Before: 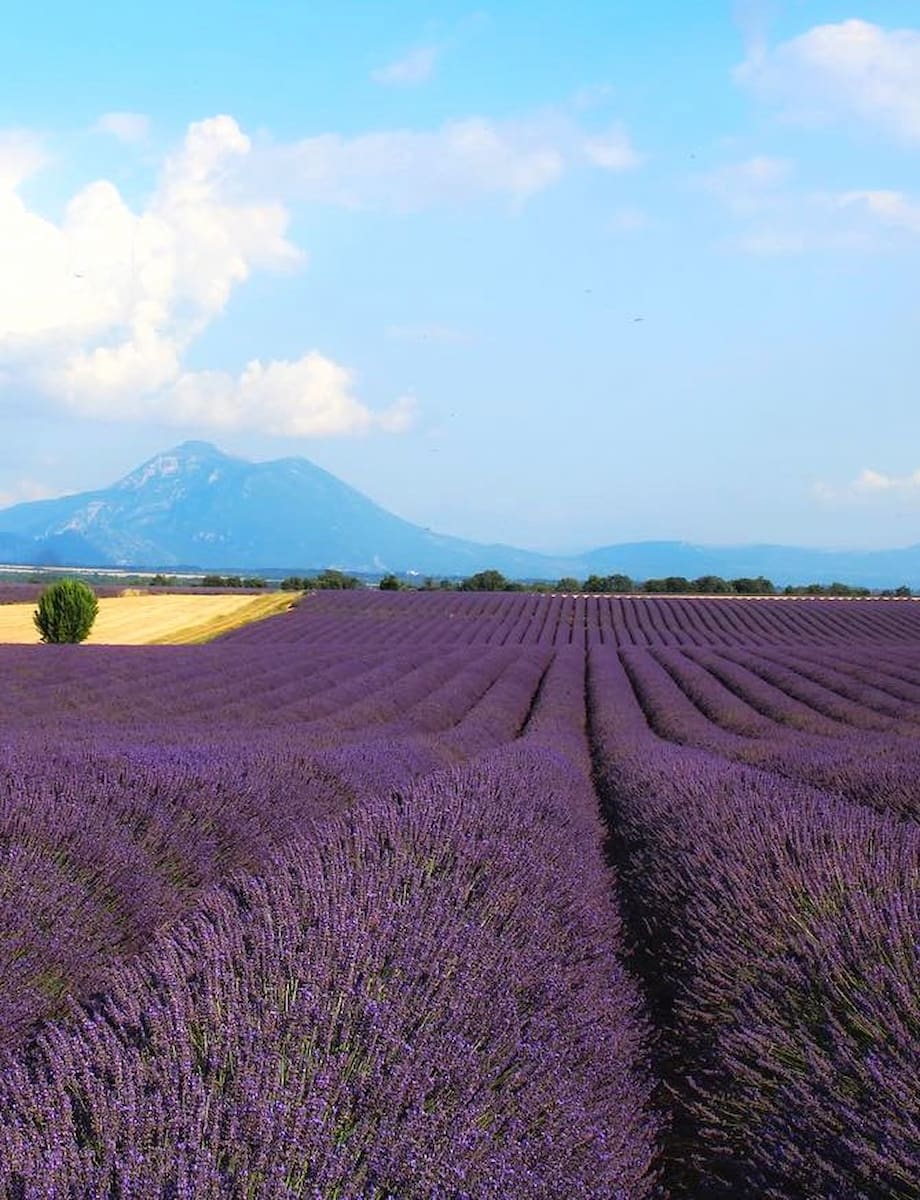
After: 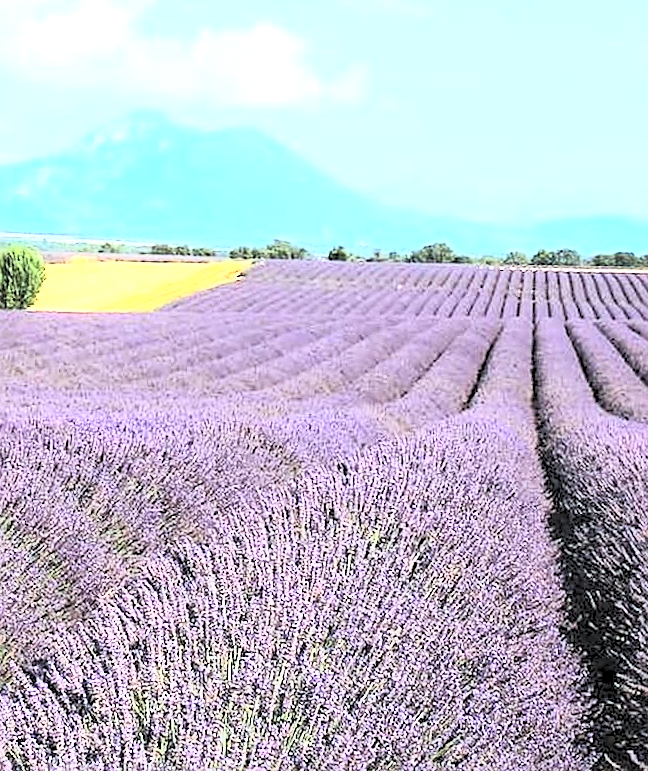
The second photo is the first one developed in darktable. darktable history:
sharpen: on, module defaults
crop: left 6.488%, top 27.668%, right 24.183%, bottom 8.656%
contrast brightness saturation: contrast 0.43, brightness 0.56, saturation -0.19
rgb levels: levels [[0.013, 0.434, 0.89], [0, 0.5, 1], [0, 0.5, 1]]
rotate and perspective: rotation 0.8°, automatic cropping off
tone equalizer: on, module defaults
exposure: black level correction -0.002, exposure 1.115 EV, compensate highlight preservation false
color correction: highlights a* -6.69, highlights b* 0.49
